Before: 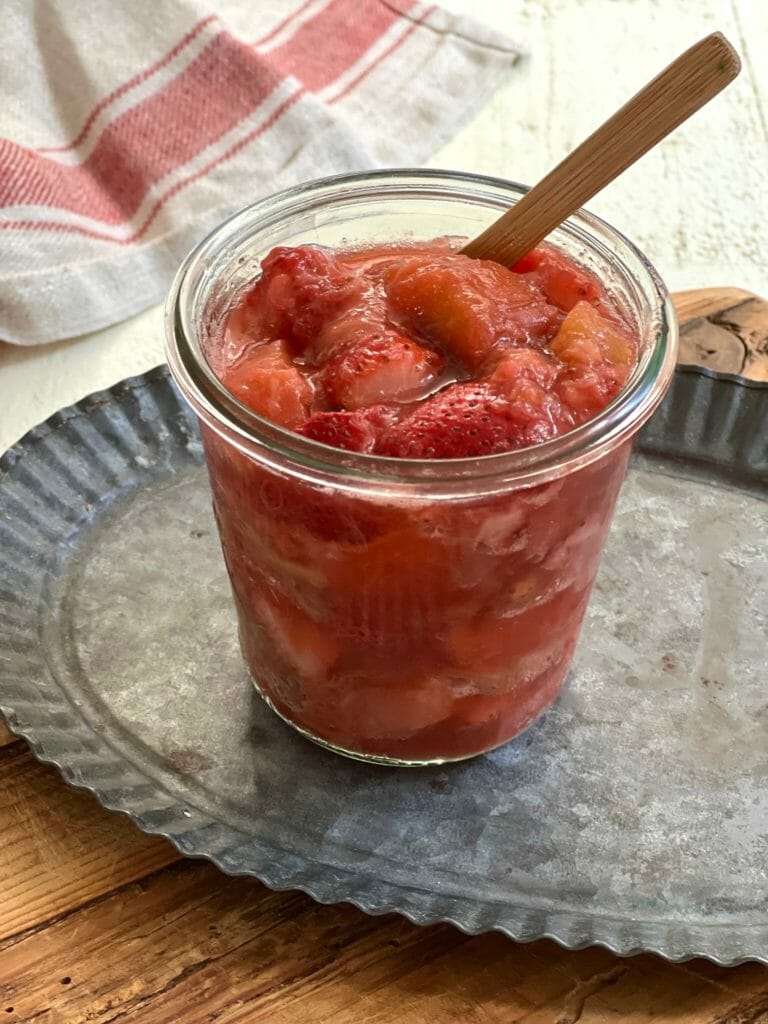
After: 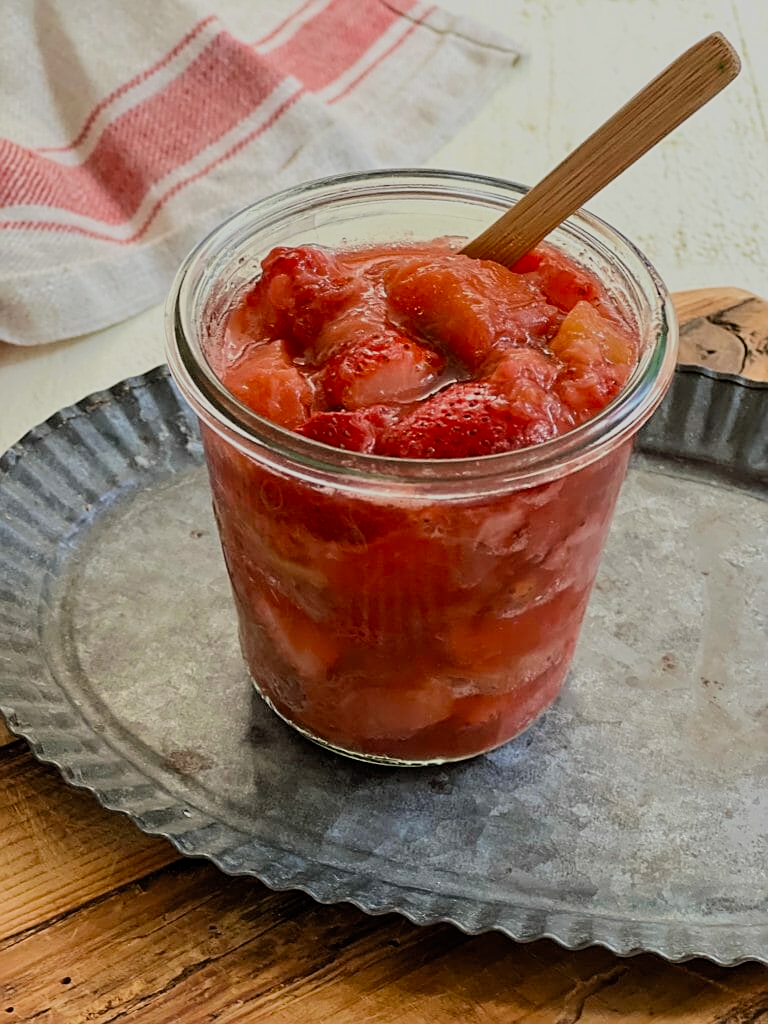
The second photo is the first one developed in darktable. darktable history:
filmic rgb: middle gray luminance 29.76%, black relative exposure -8.93 EV, white relative exposure 6.98 EV, threshold 6 EV, target black luminance 0%, hardness 2.93, latitude 2.63%, contrast 0.961, highlights saturation mix 6.19%, shadows ↔ highlights balance 12.35%, color science v4 (2020), enable highlight reconstruction true
sharpen: on, module defaults
